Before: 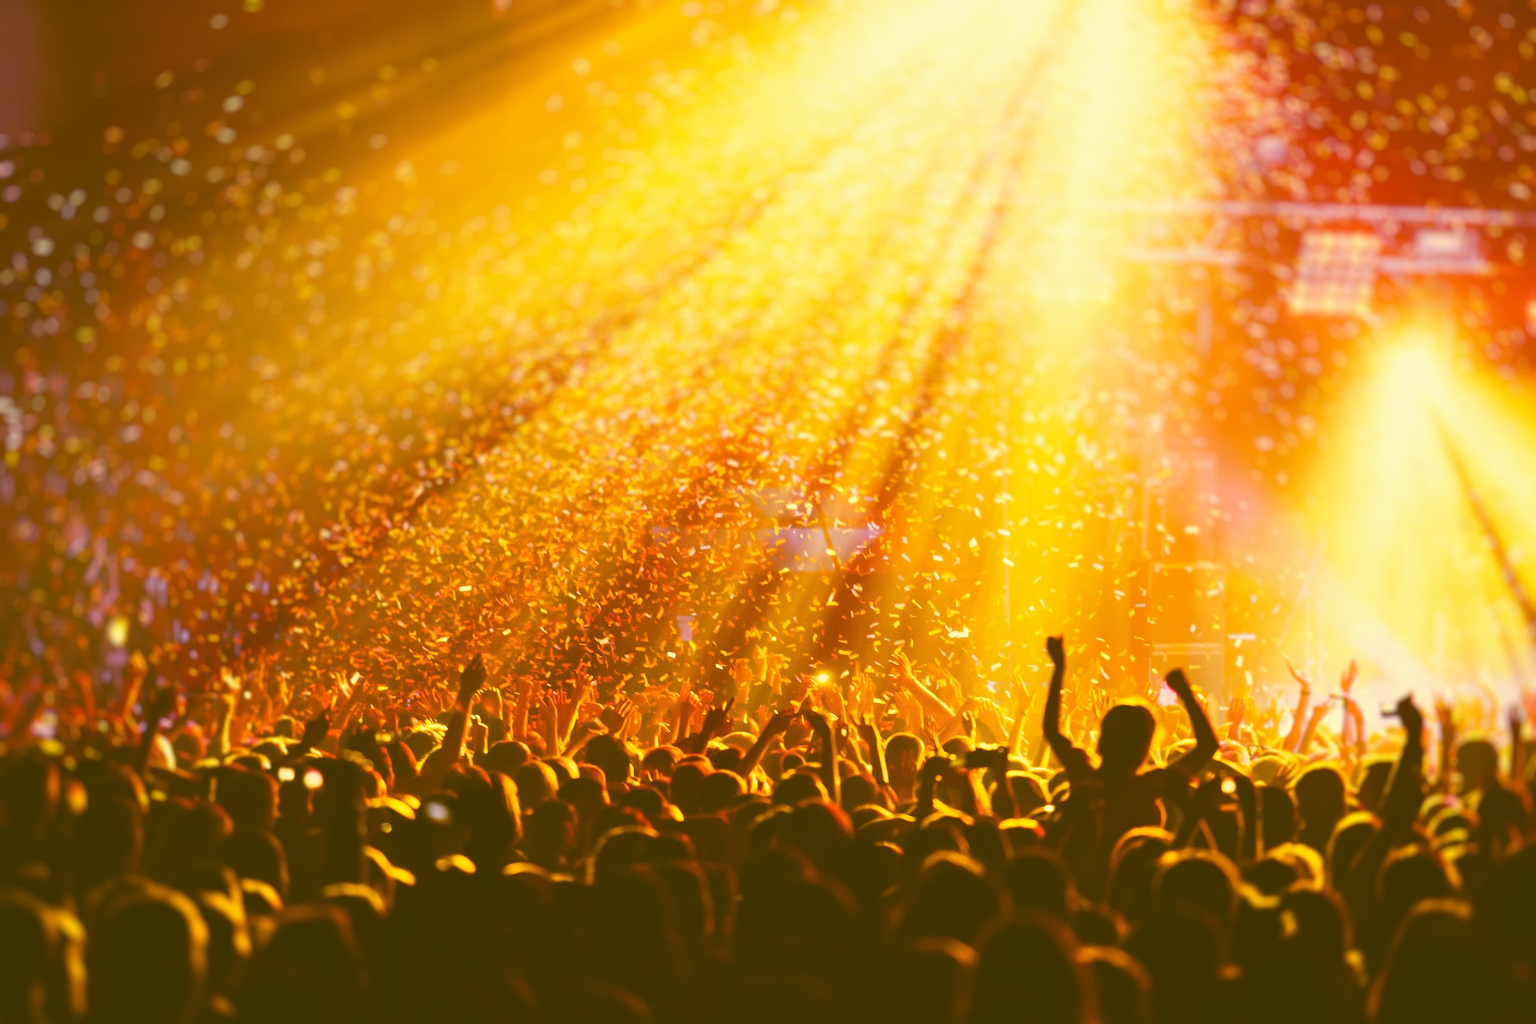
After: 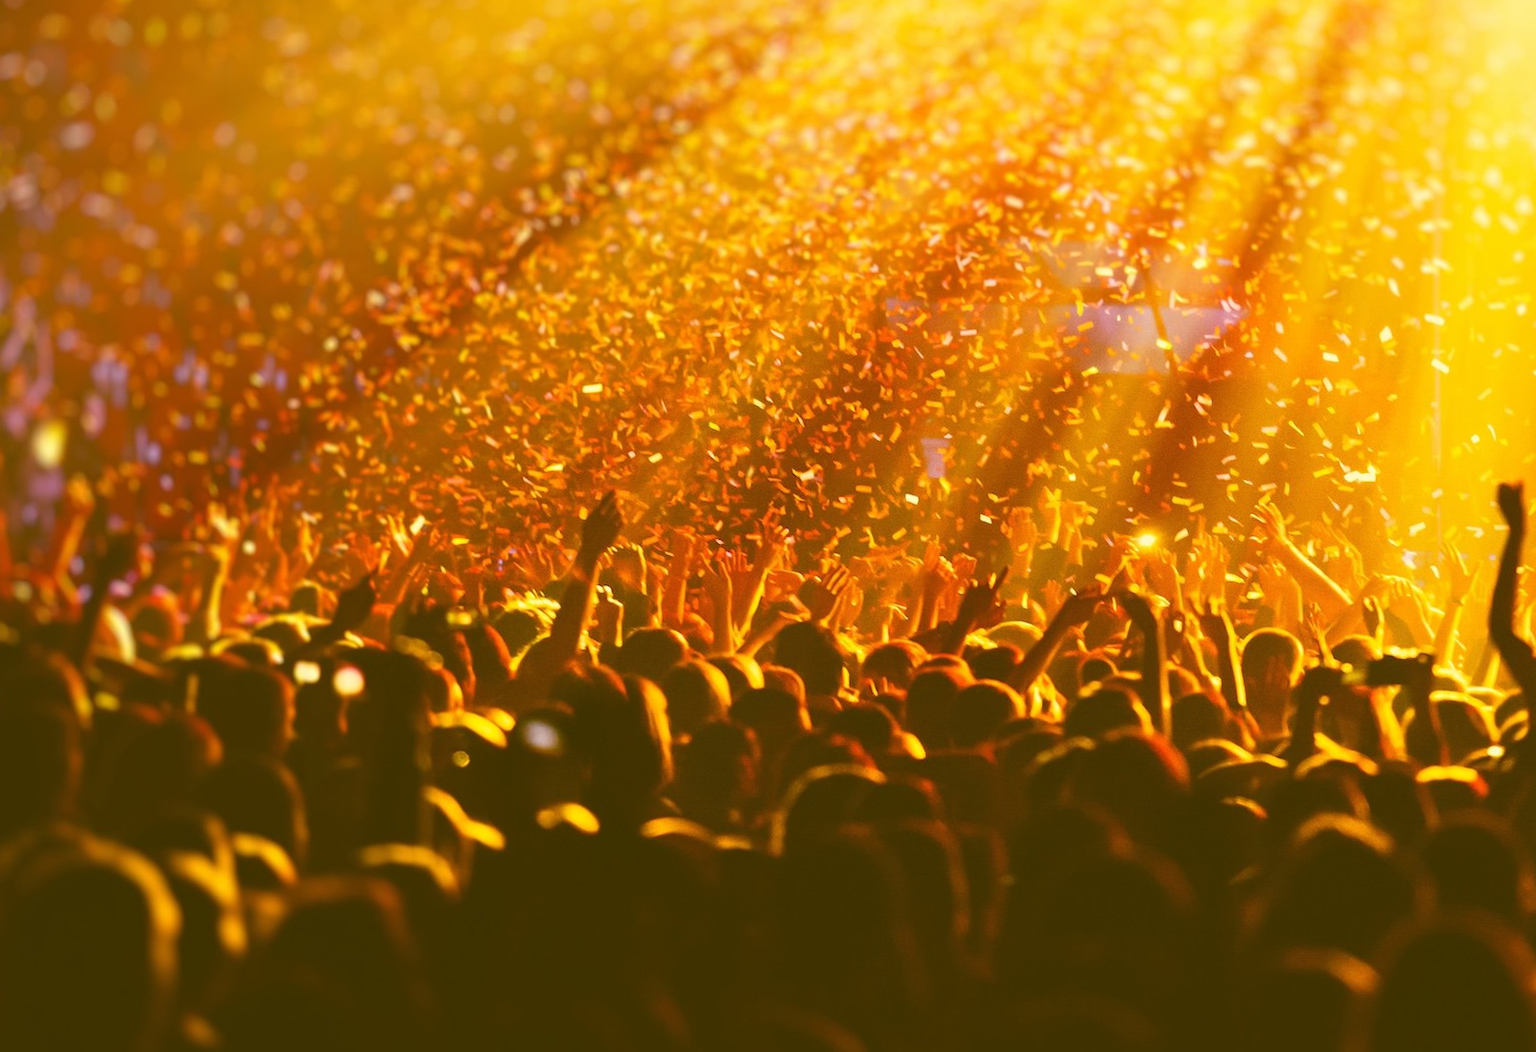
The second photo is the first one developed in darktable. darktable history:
crop and rotate: angle -1.24°, left 4.04%, top 31.977%, right 29.769%
